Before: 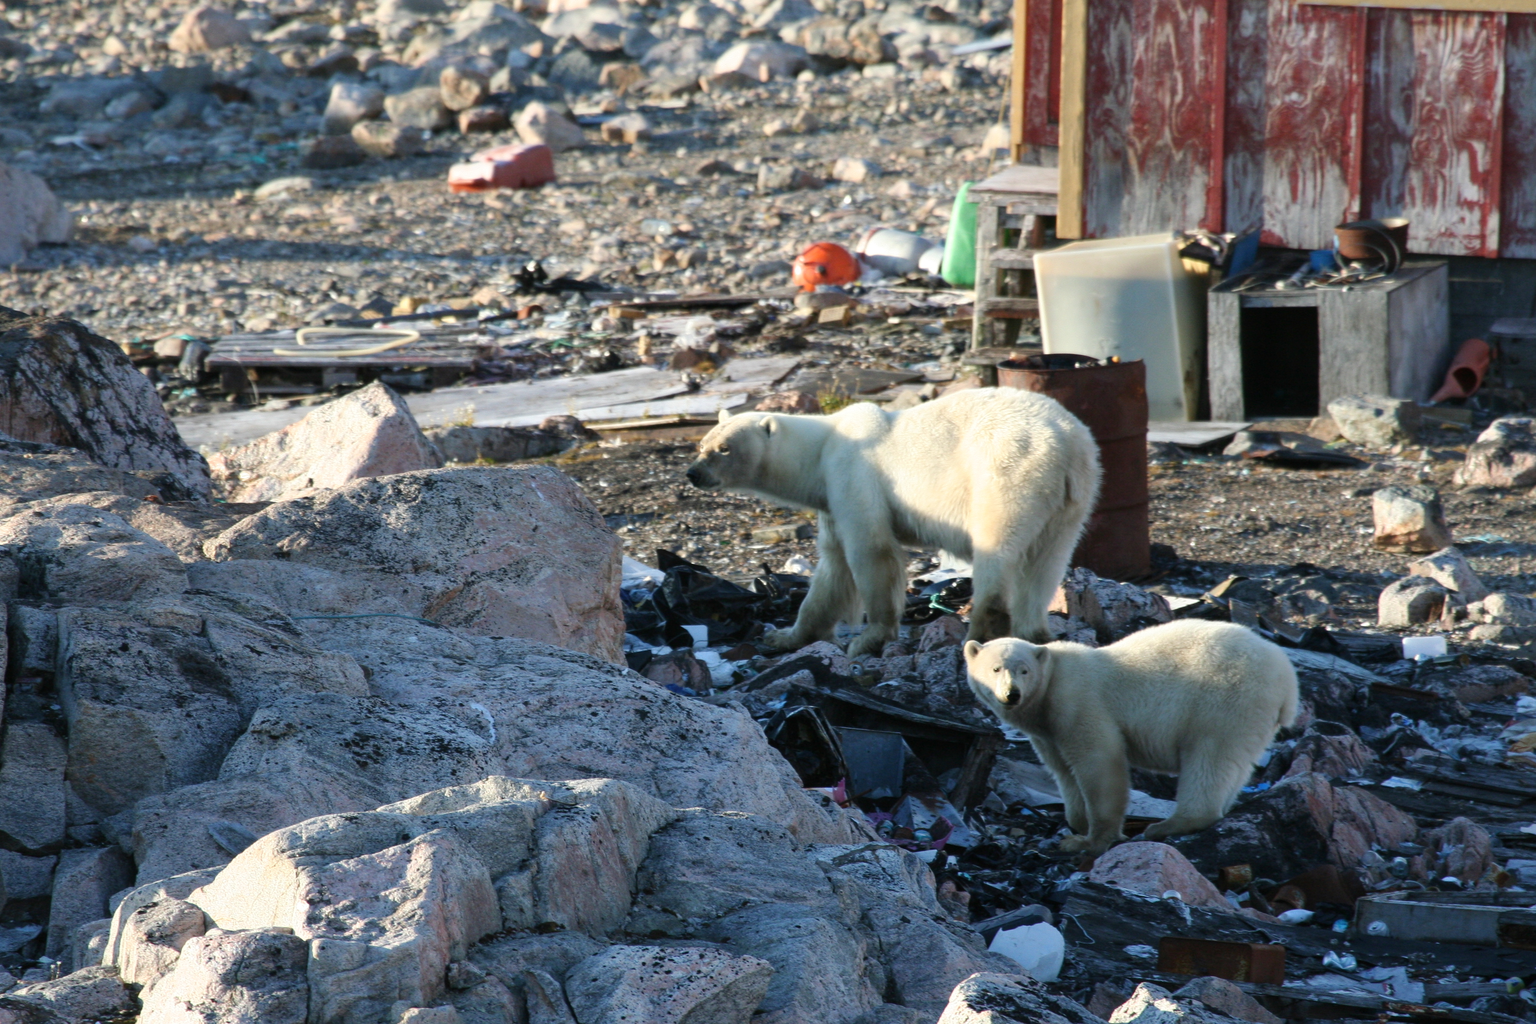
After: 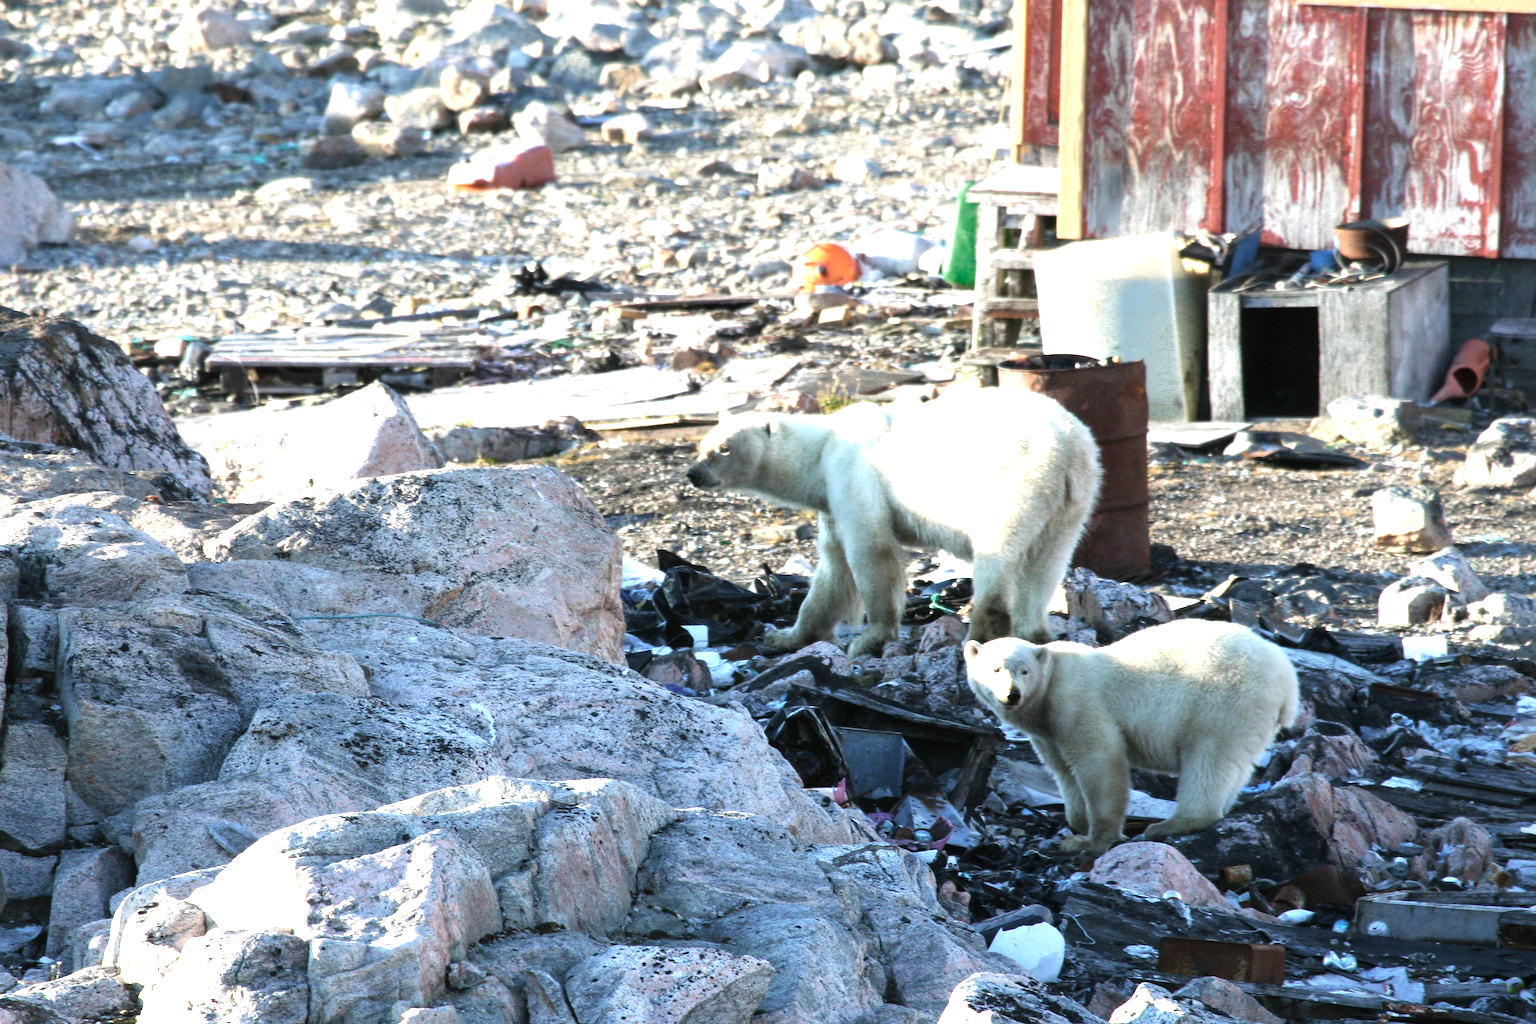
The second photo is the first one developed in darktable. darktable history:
contrast brightness saturation: saturation -0.1
tone equalizer: -8 EV -0.397 EV, -7 EV -0.399 EV, -6 EV -0.372 EV, -5 EV -0.215 EV, -3 EV 0.247 EV, -2 EV 0.339 EV, -1 EV 0.395 EV, +0 EV 0.431 EV
exposure: exposure 0.94 EV, compensate highlight preservation false
color zones: curves: ch0 [(0, 0.558) (0.143, 0.548) (0.286, 0.447) (0.429, 0.259) (0.571, 0.5) (0.714, 0.5) (0.857, 0.593) (1, 0.558)]; ch1 [(0, 0.543) (0.01, 0.544) (0.12, 0.492) (0.248, 0.458) (0.5, 0.534) (0.748, 0.5) (0.99, 0.469) (1, 0.543)]; ch2 [(0, 0.507) (0.143, 0.522) (0.286, 0.505) (0.429, 0.5) (0.571, 0.5) (0.714, 0.5) (0.857, 0.5) (1, 0.507)], mix 27.09%
